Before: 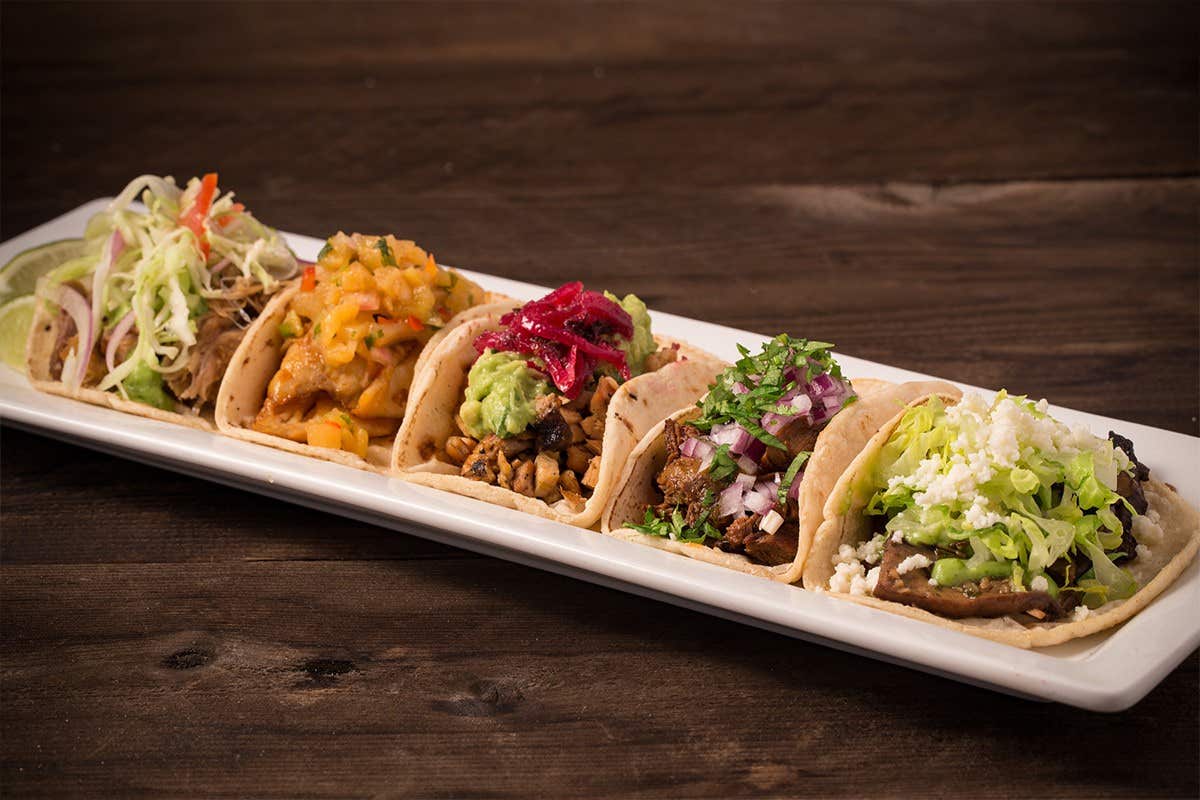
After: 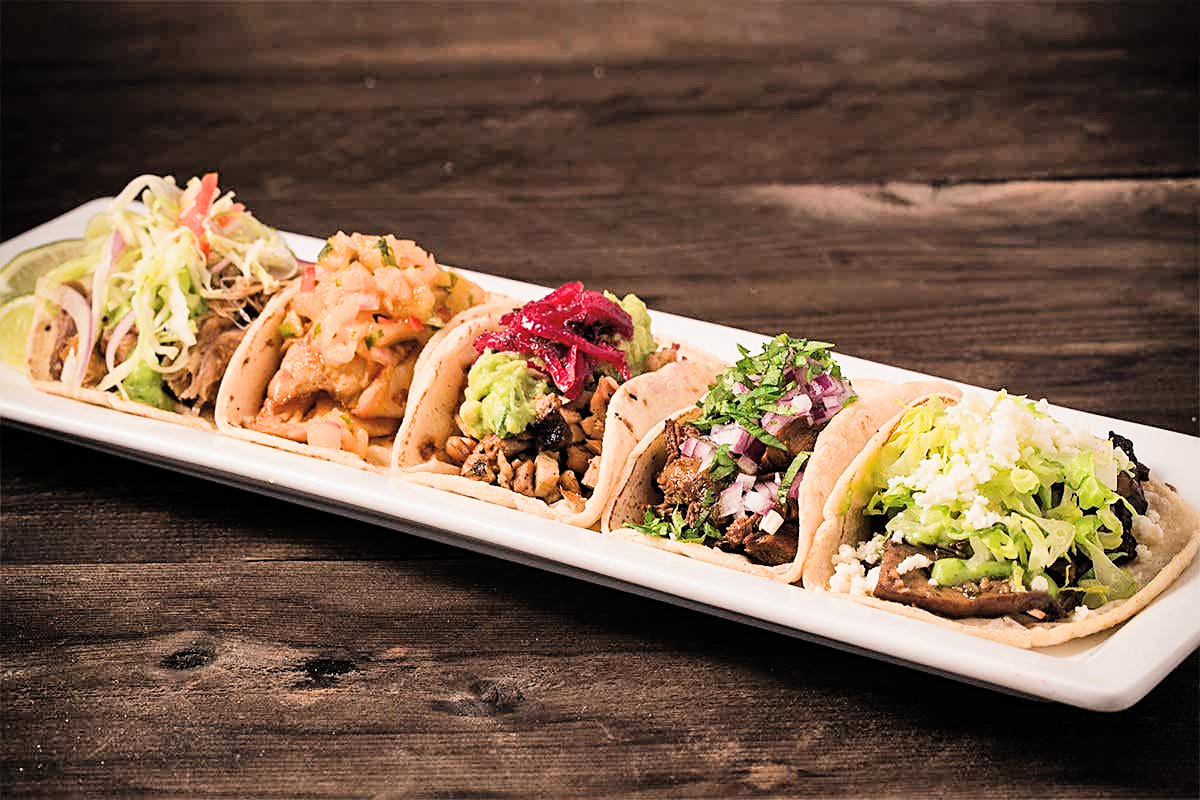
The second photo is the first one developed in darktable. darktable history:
exposure: black level correction -0.005, exposure 1 EV, compensate highlight preservation false
shadows and highlights: shadows 60, soften with gaussian
tone equalizer: on, module defaults
filmic rgb: black relative exposure -5 EV, hardness 2.88, contrast 1.3, highlights saturation mix -30%
sharpen: on, module defaults
